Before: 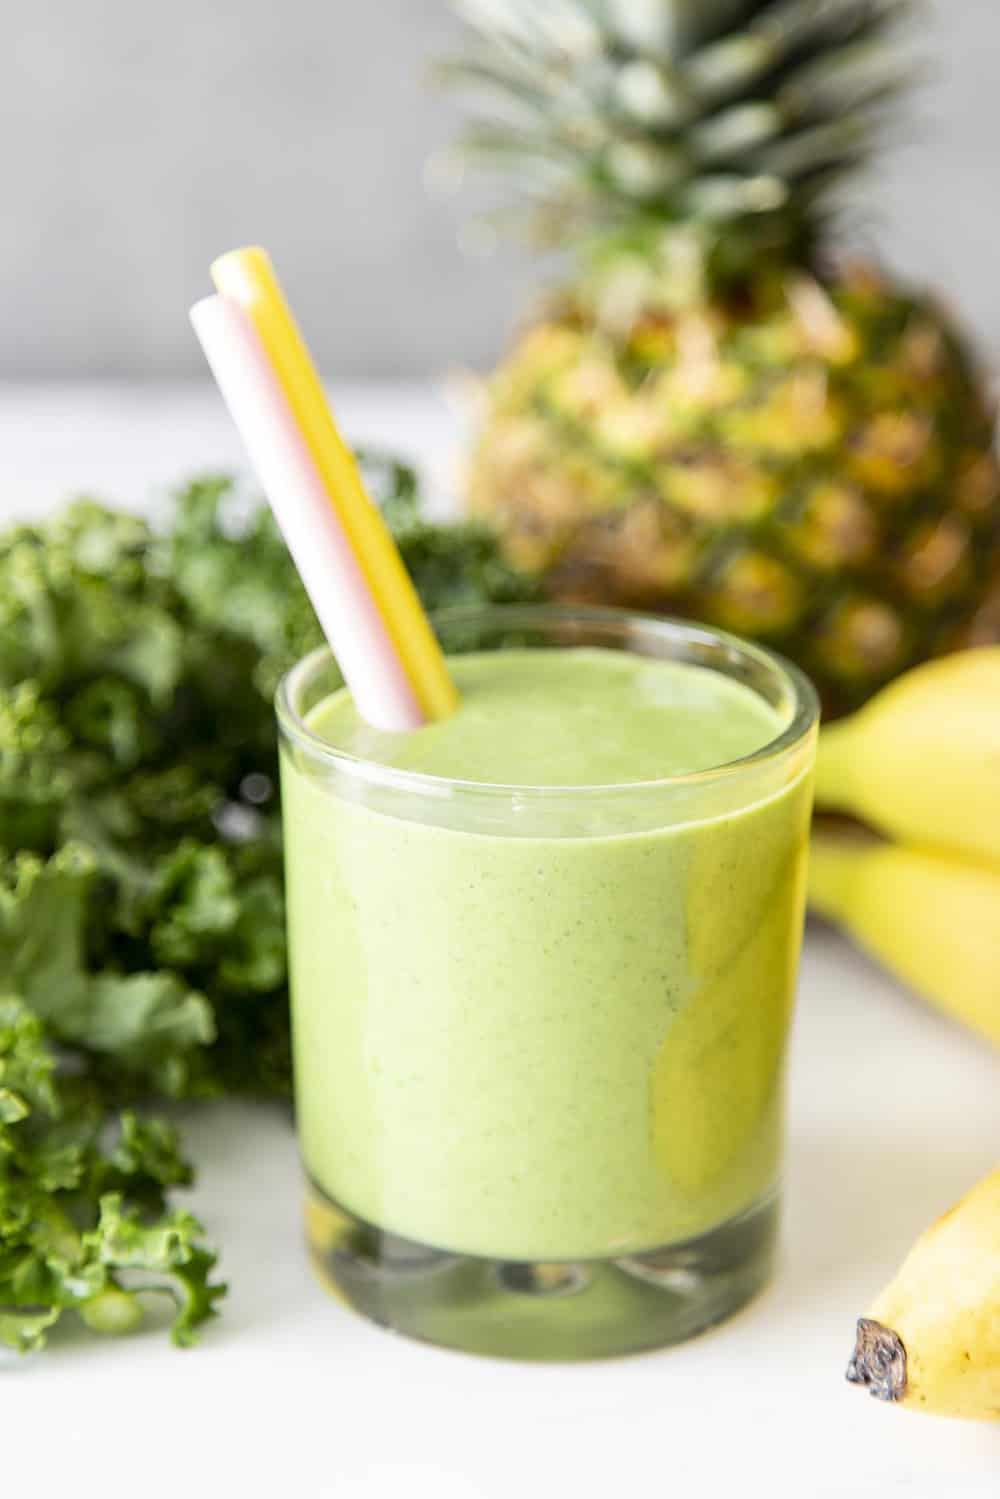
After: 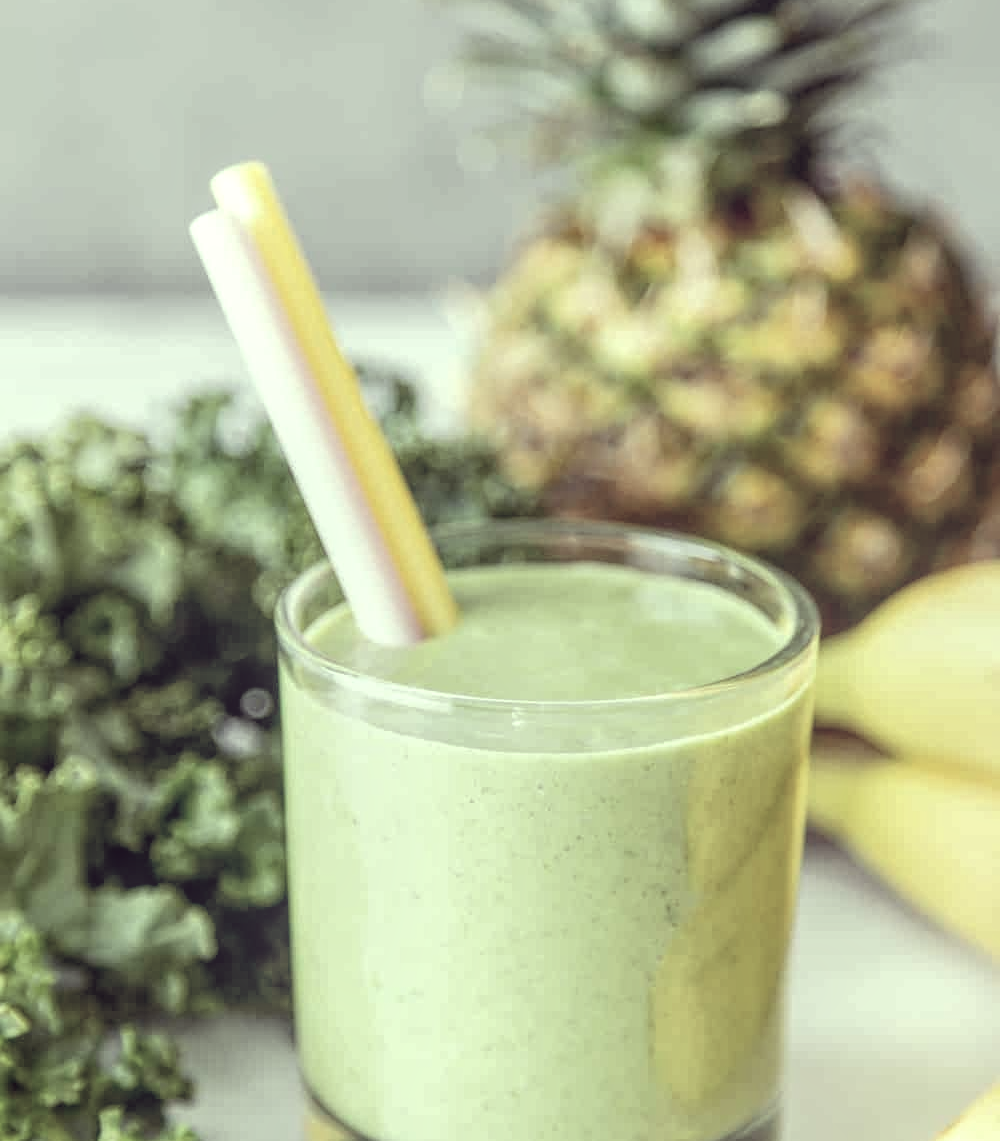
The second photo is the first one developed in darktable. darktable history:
color correction: highlights a* -20.18, highlights b* 20.72, shadows a* 19.64, shadows b* -20.39, saturation 0.461
local contrast: highlights 67%, shadows 35%, detail 166%, midtone range 0.2
crop: top 5.671%, bottom 18.204%
